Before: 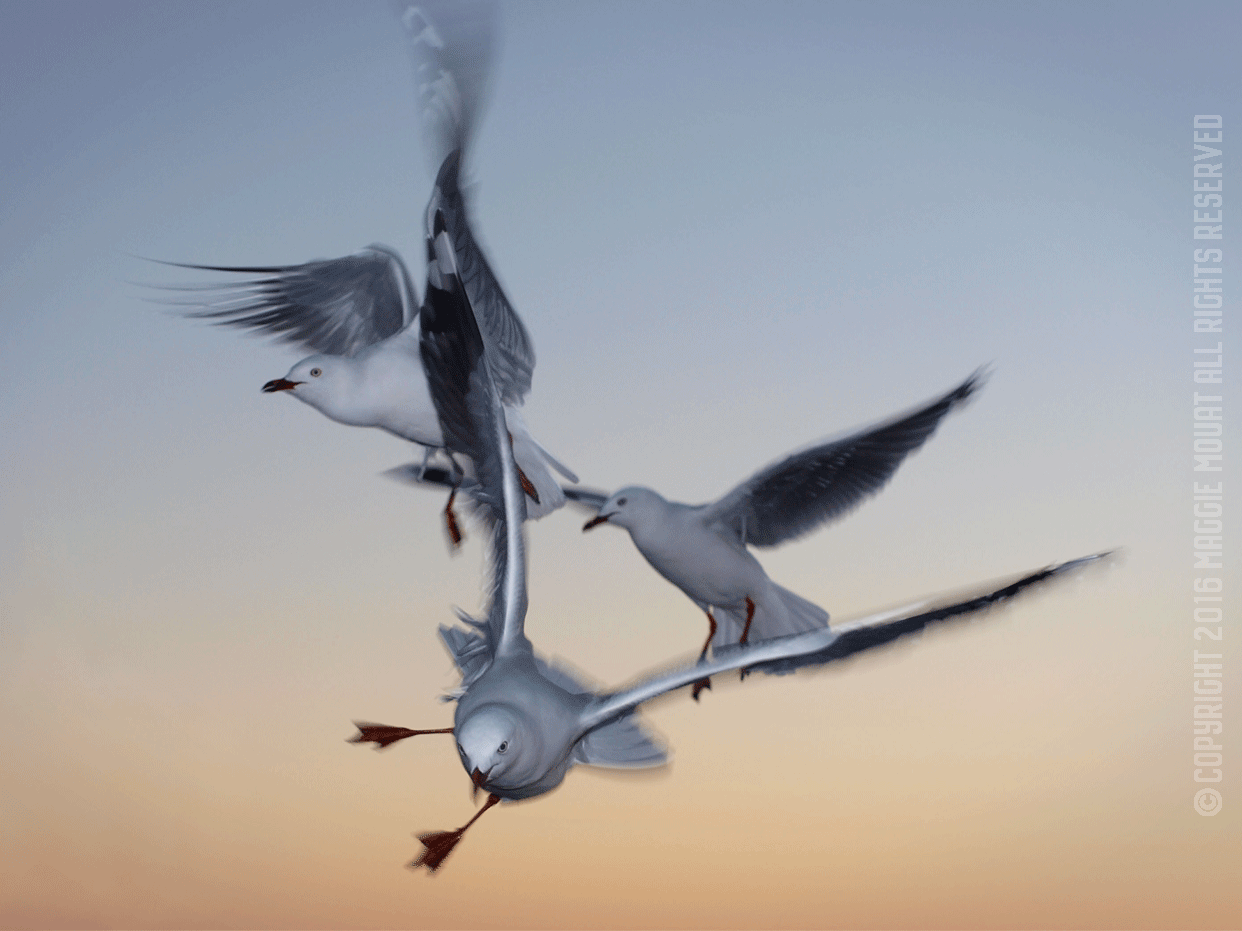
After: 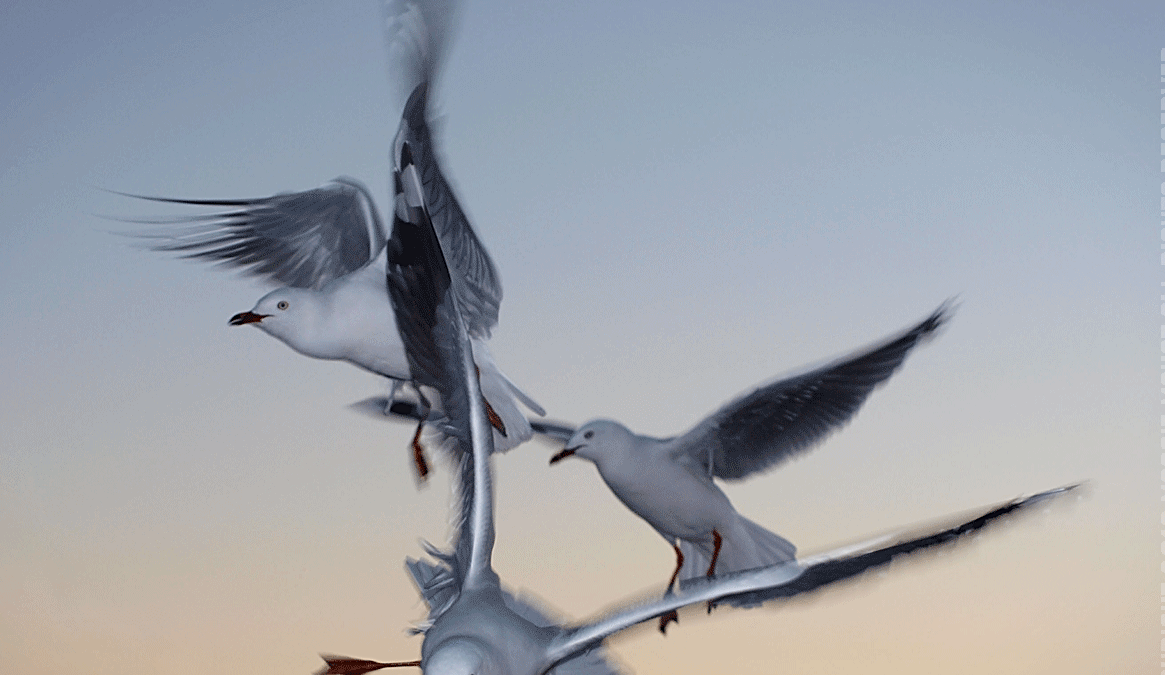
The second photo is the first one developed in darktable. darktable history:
sharpen: on, module defaults
crop: left 2.737%, top 7.287%, right 3.421%, bottom 20.179%
